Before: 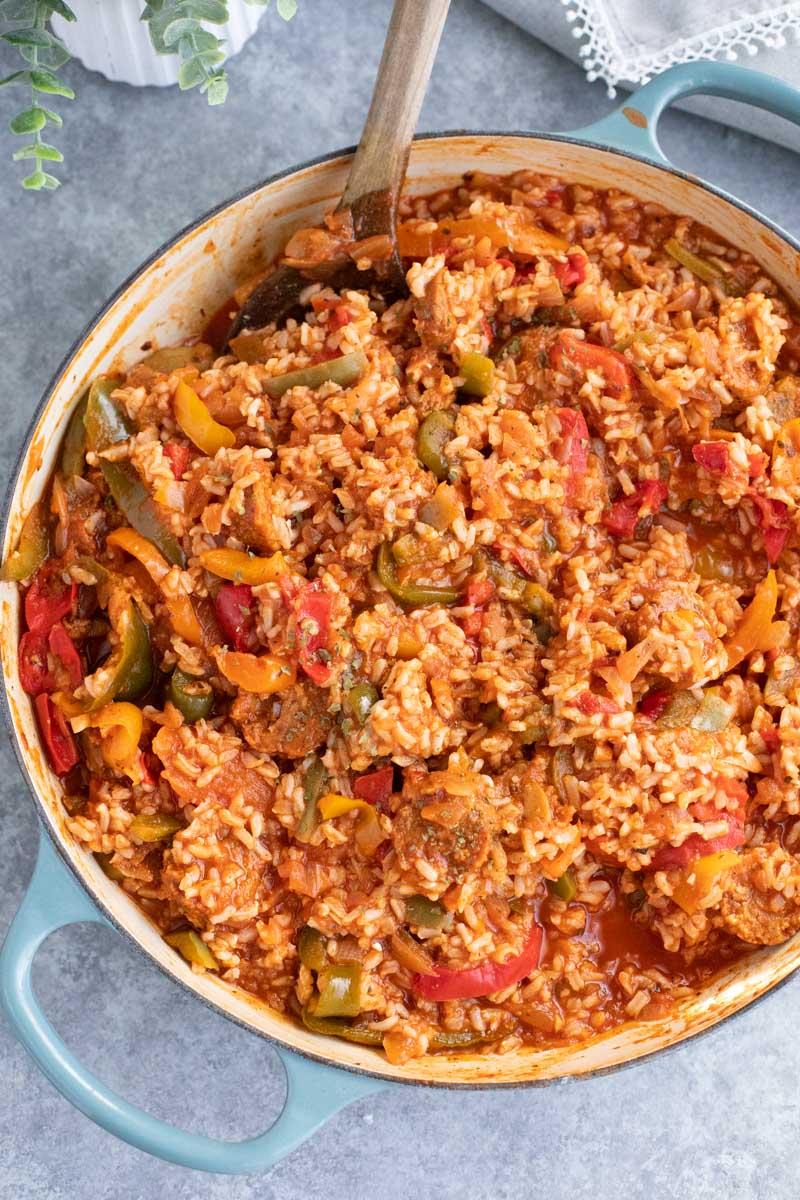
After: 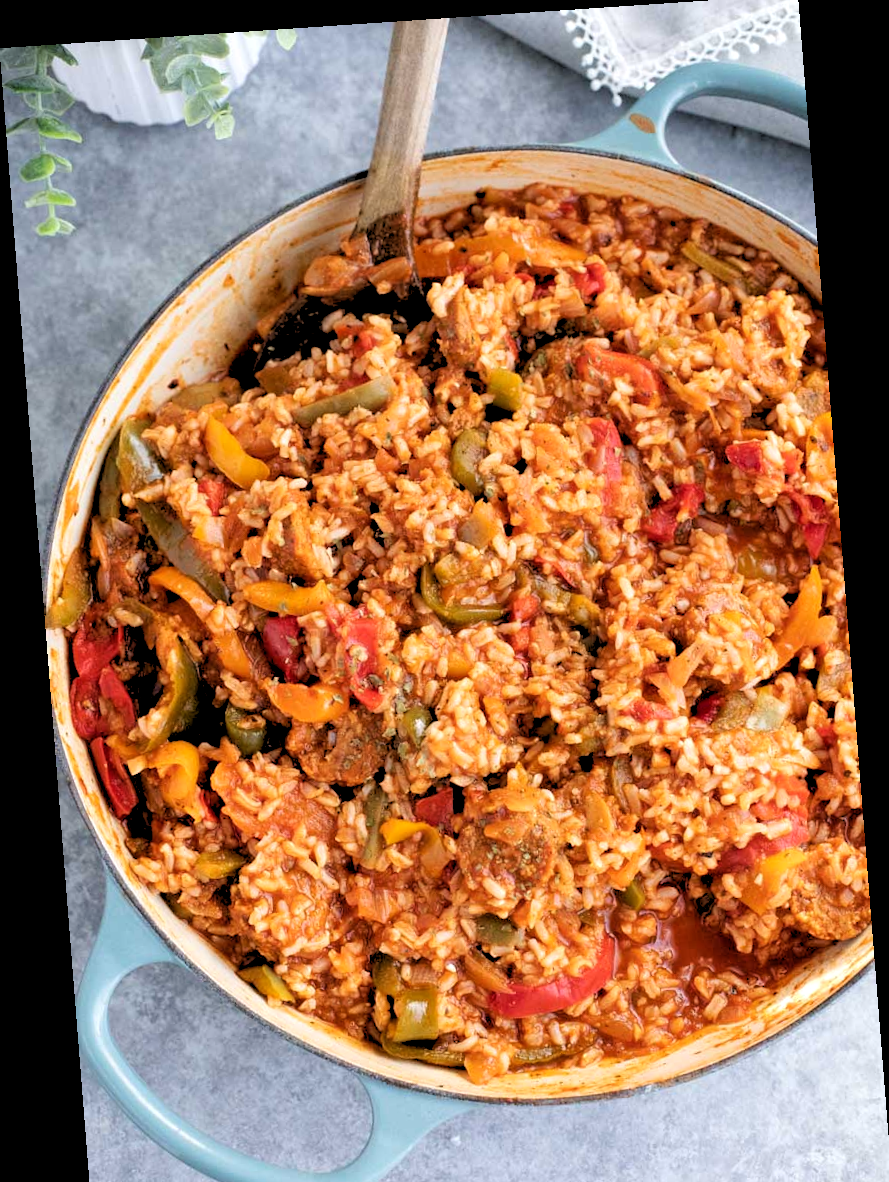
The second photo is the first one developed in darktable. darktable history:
tone curve: curves: ch0 [(0, 0) (0.003, 0.003) (0.011, 0.011) (0.025, 0.025) (0.044, 0.044) (0.069, 0.069) (0.1, 0.099) (0.136, 0.135) (0.177, 0.176) (0.224, 0.223) (0.277, 0.275) (0.335, 0.333) (0.399, 0.396) (0.468, 0.465) (0.543, 0.545) (0.623, 0.625) (0.709, 0.71) (0.801, 0.801) (0.898, 0.898) (1, 1)], preserve colors none
crop: top 0.448%, right 0.264%, bottom 5.045%
rotate and perspective: rotation -4.2°, shear 0.006, automatic cropping off
rgb levels: levels [[0.029, 0.461, 0.922], [0, 0.5, 1], [0, 0.5, 1]]
